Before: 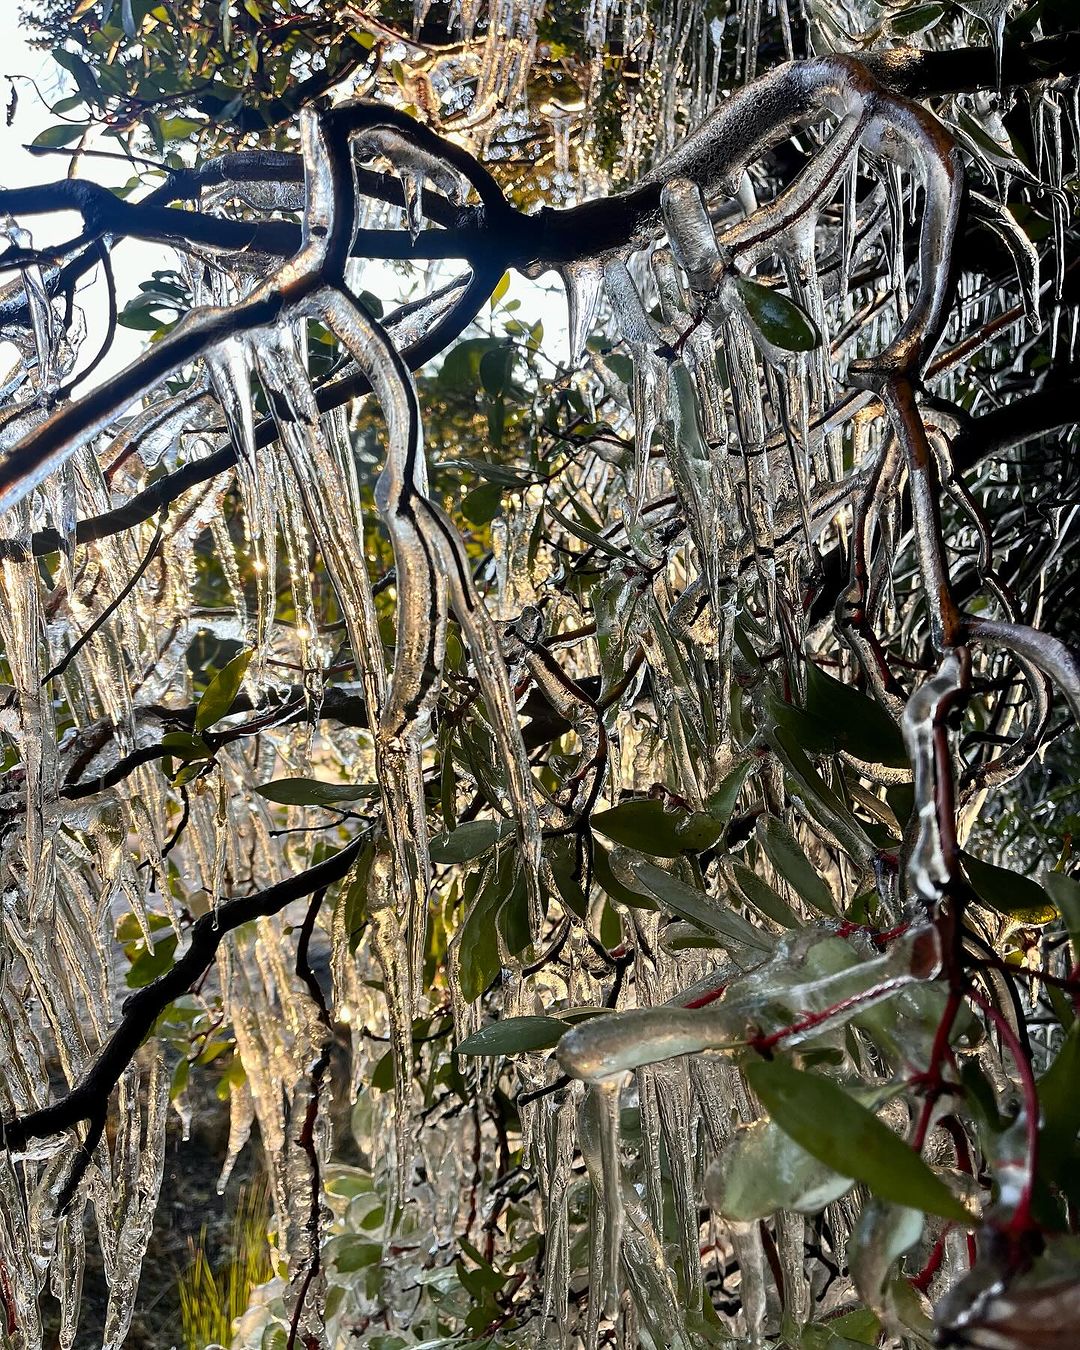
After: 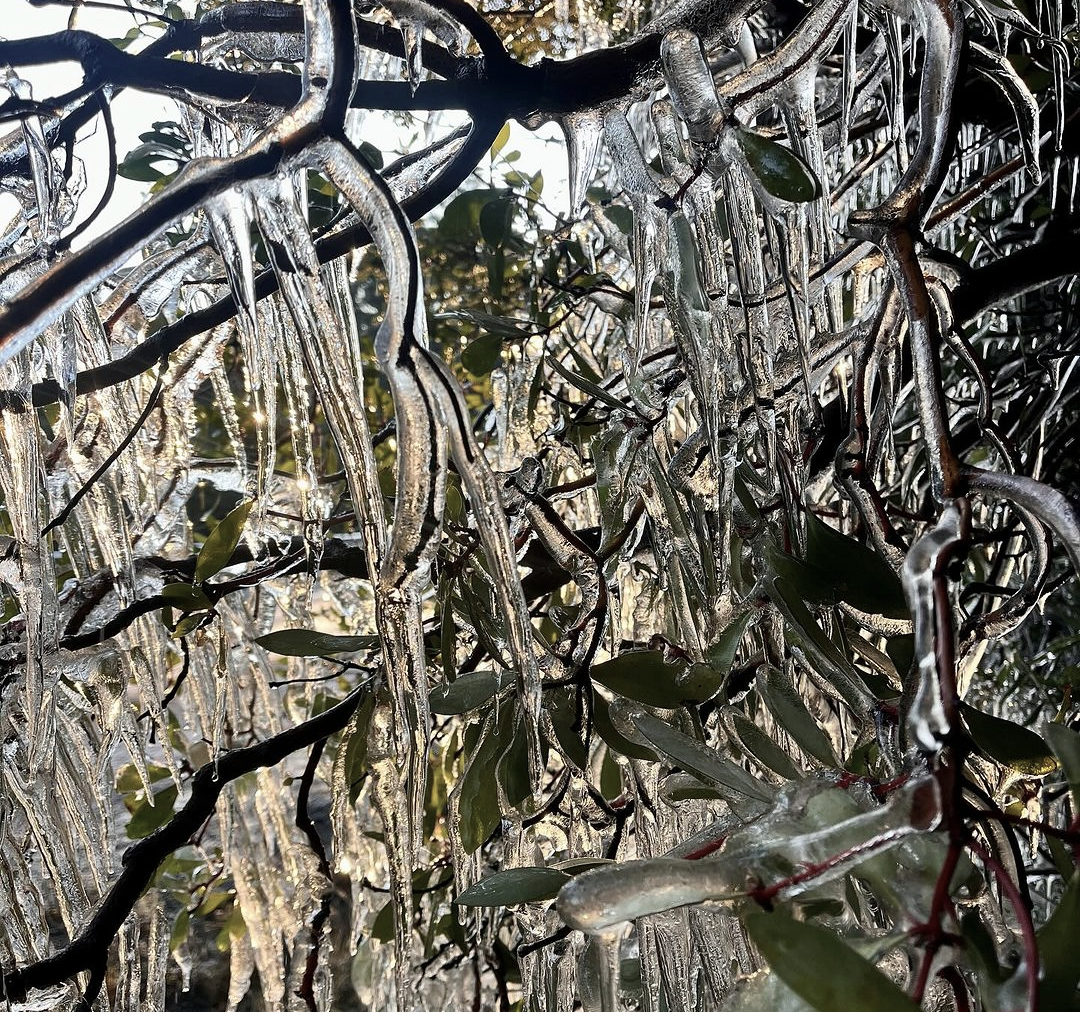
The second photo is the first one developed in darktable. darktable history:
crop: top 11.038%, bottom 13.962%
contrast brightness saturation: contrast 0.1, saturation -0.36
